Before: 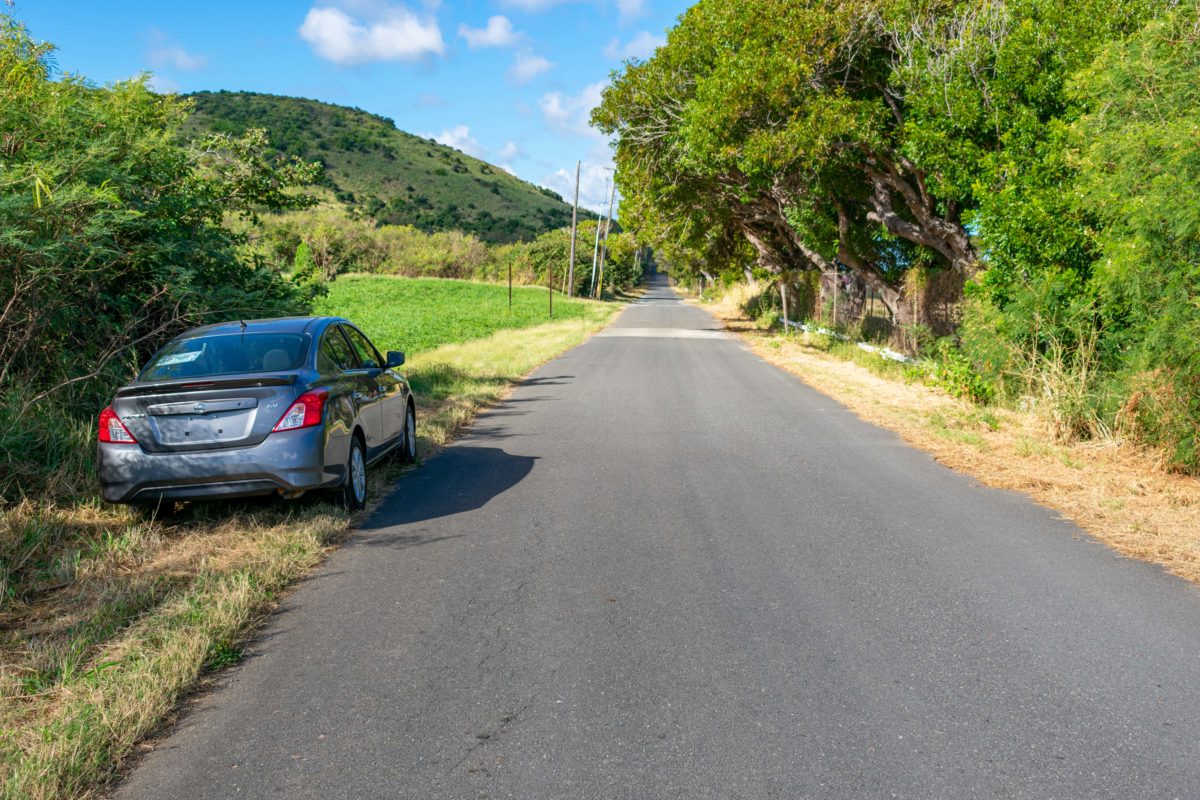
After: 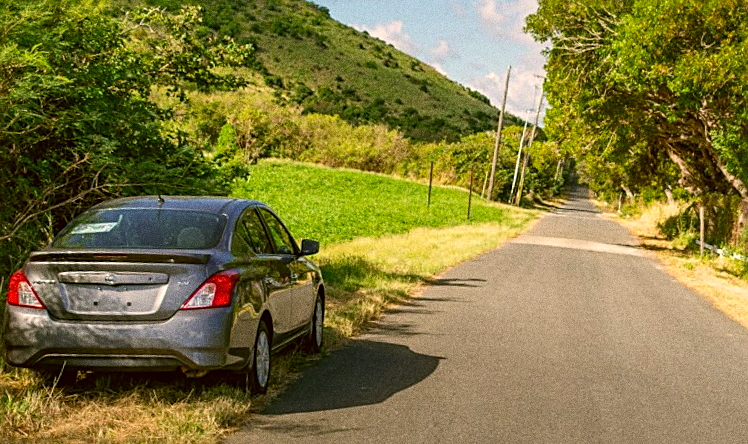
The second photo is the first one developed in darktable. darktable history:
crop and rotate: angle -4.99°, left 2.122%, top 6.945%, right 27.566%, bottom 30.519%
color correction: highlights a* 8.98, highlights b* 15.09, shadows a* -0.49, shadows b* 26.52
rotate and perspective: automatic cropping off
sharpen: on, module defaults
grain: coarseness 0.09 ISO, strength 40%
